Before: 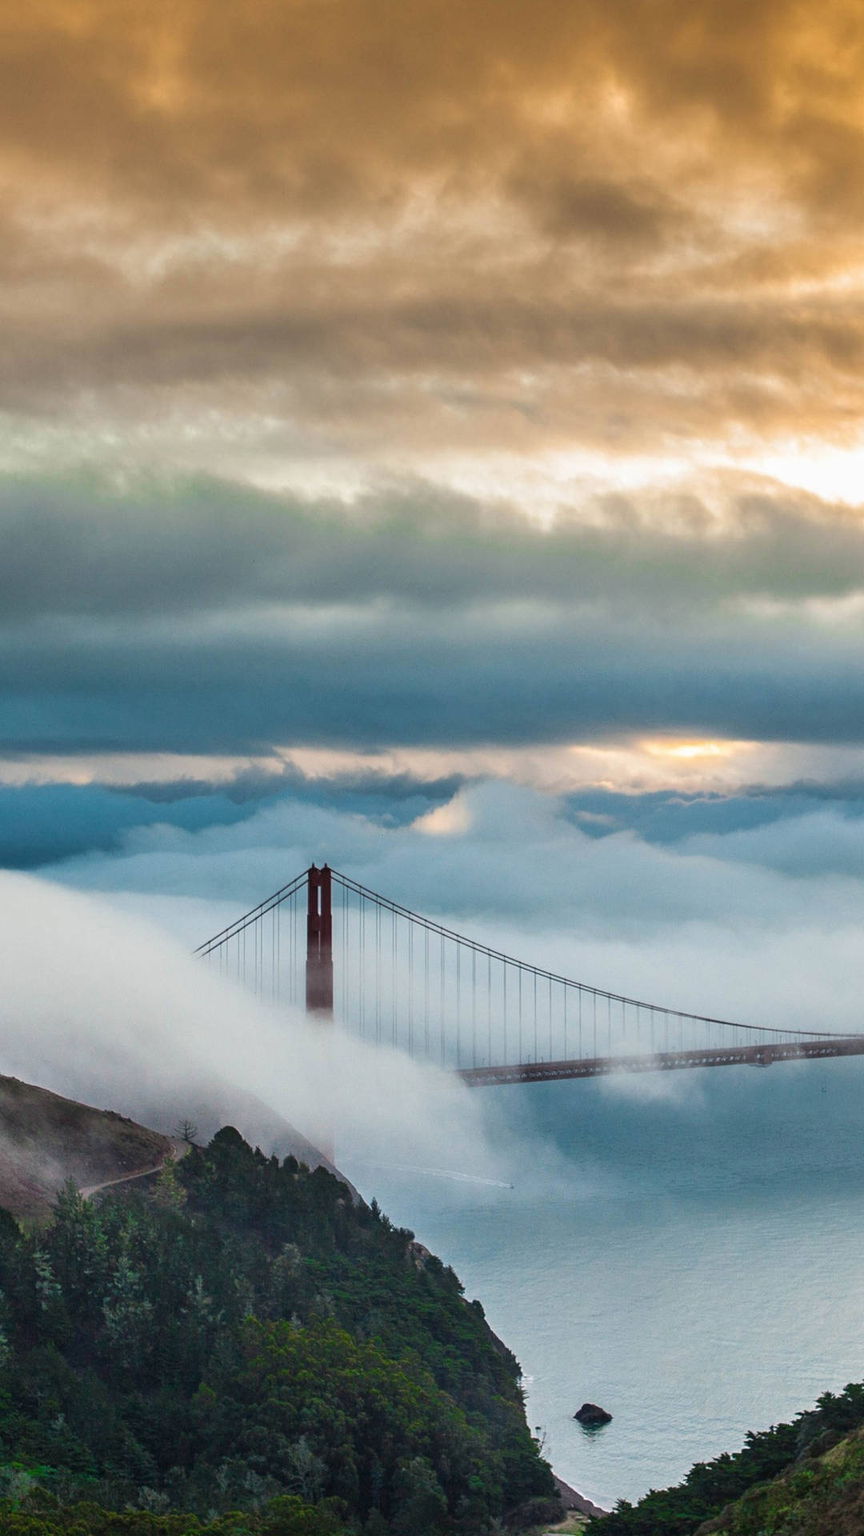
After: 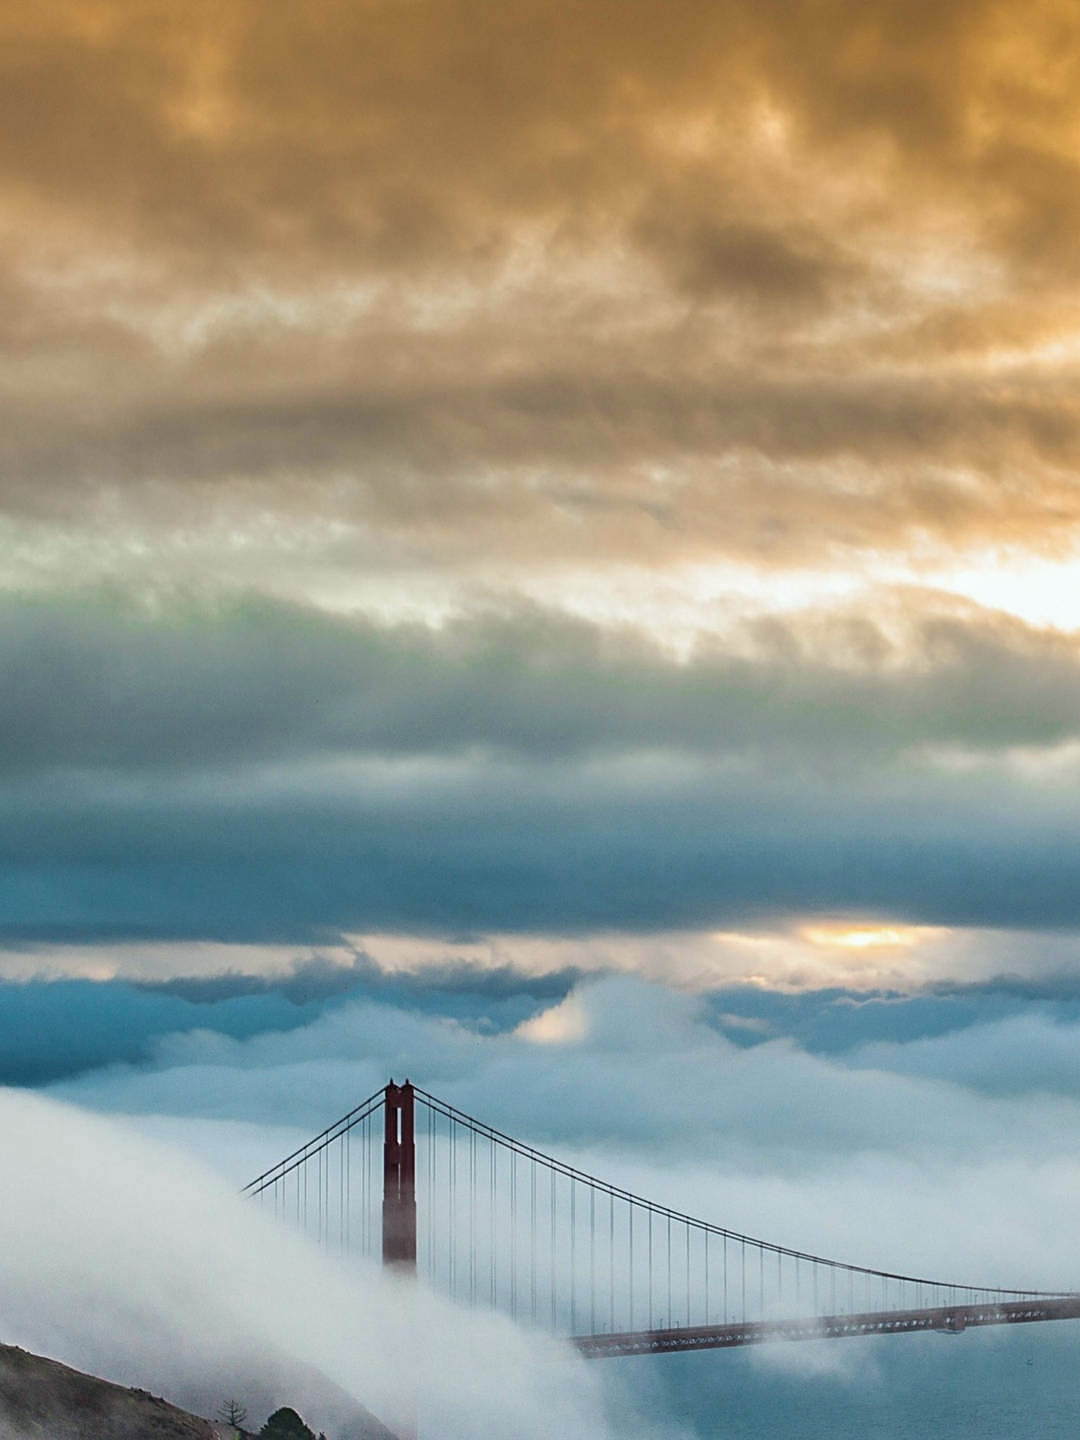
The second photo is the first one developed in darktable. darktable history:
sharpen: on, module defaults
white balance: red 0.978, blue 0.999
crop: bottom 24.988%
